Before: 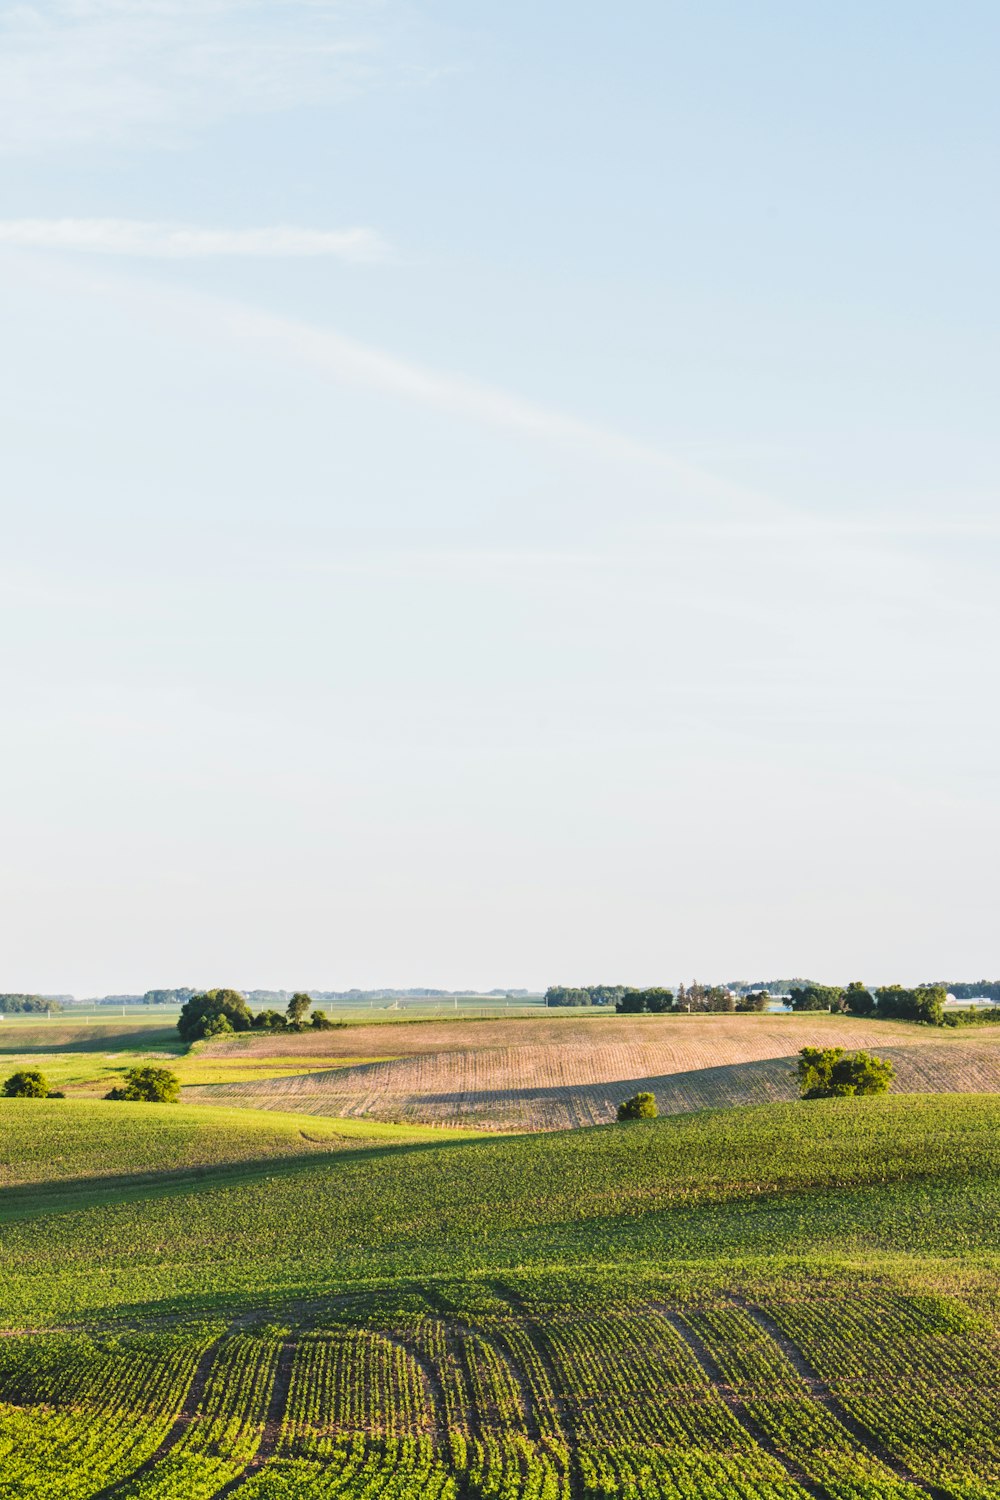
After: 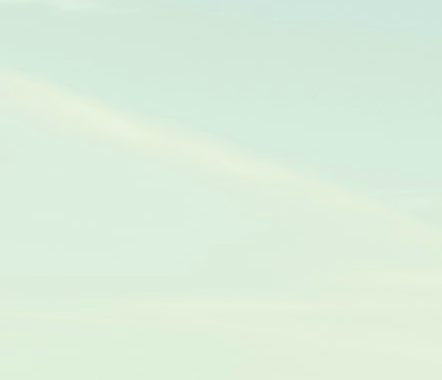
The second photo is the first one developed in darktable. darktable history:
crop: left 28.979%, top 16.841%, right 26.82%, bottom 57.816%
color correction: highlights a* -5.78, highlights b* 11.3
